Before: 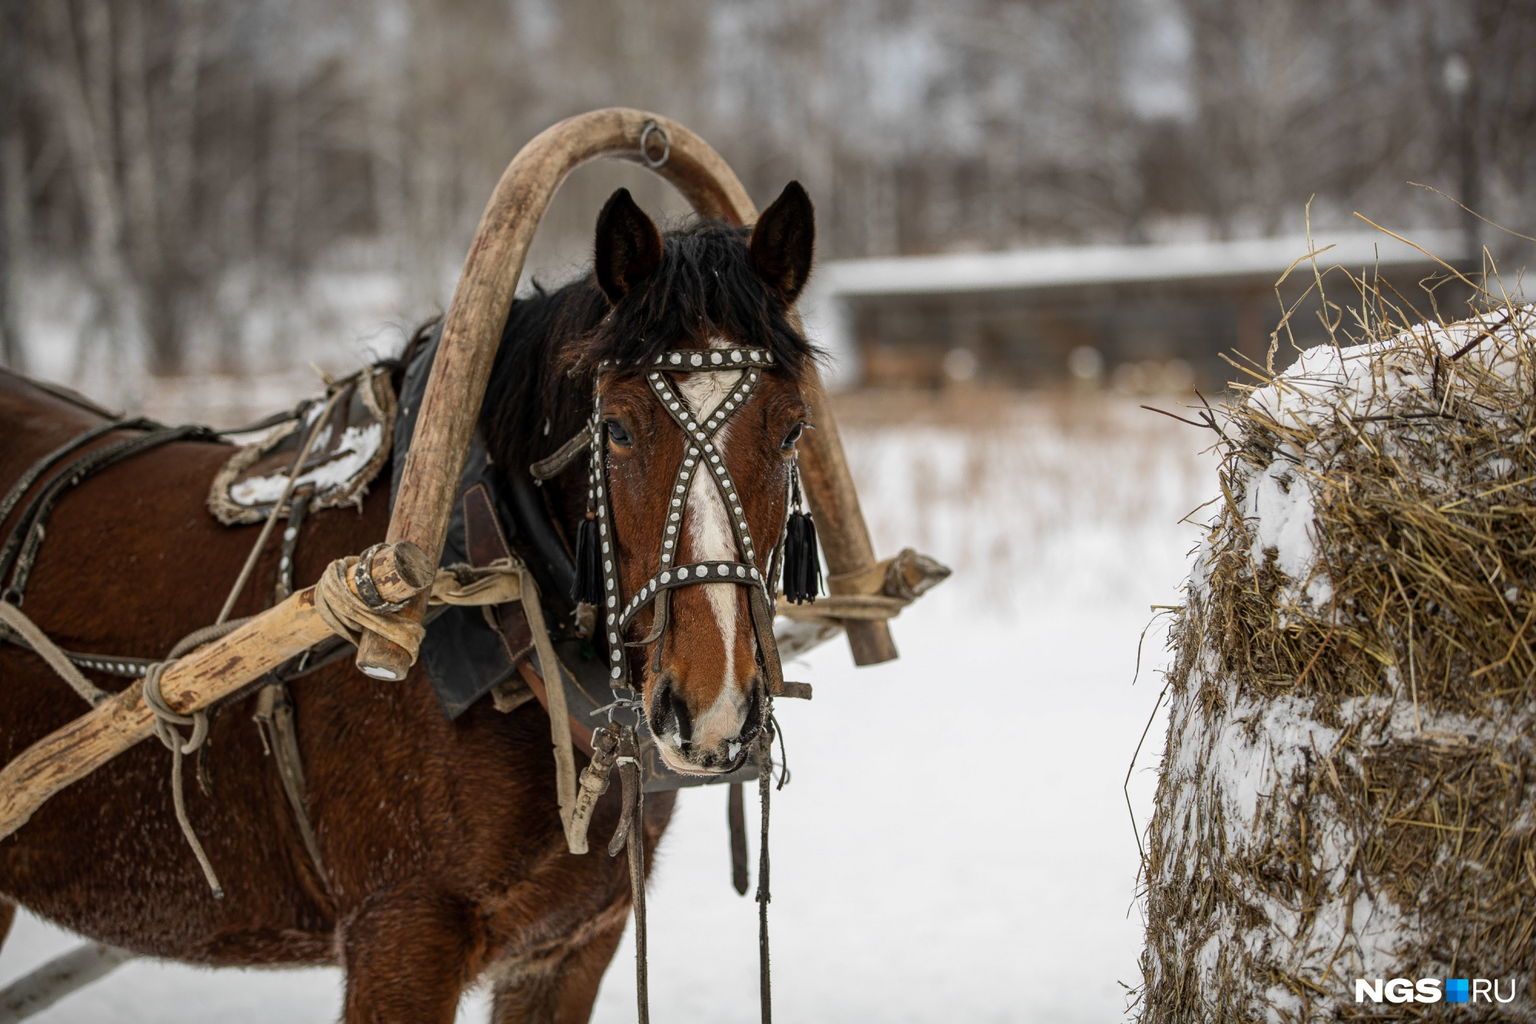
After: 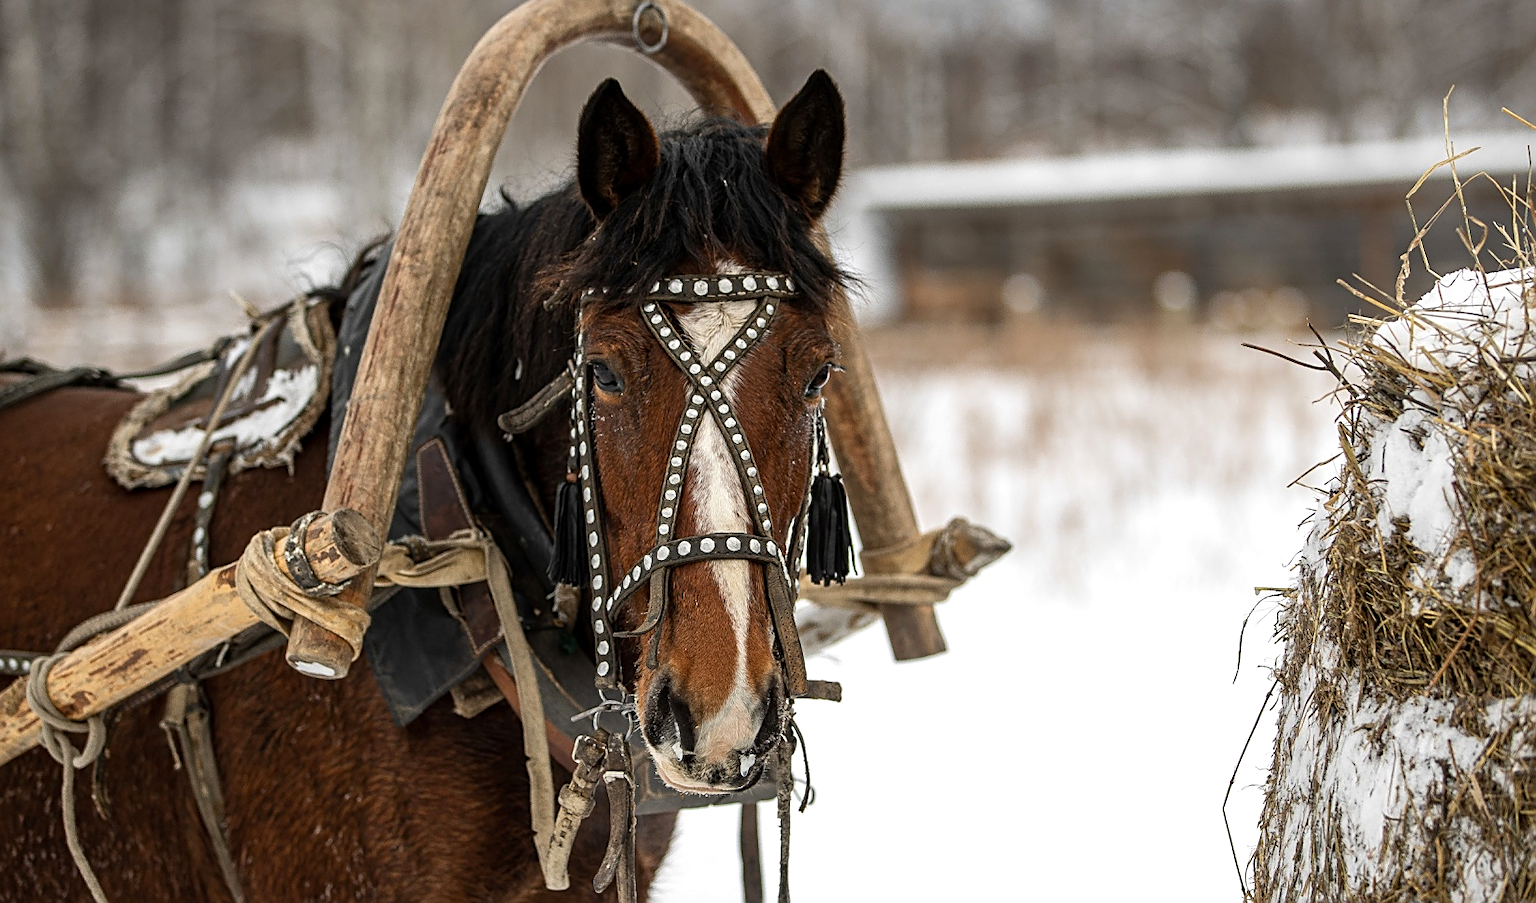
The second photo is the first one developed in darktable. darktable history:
exposure: exposure 0.298 EV, compensate highlight preservation false
sharpen: on, module defaults
crop: left 7.92%, top 12.079%, right 10.001%, bottom 15.458%
